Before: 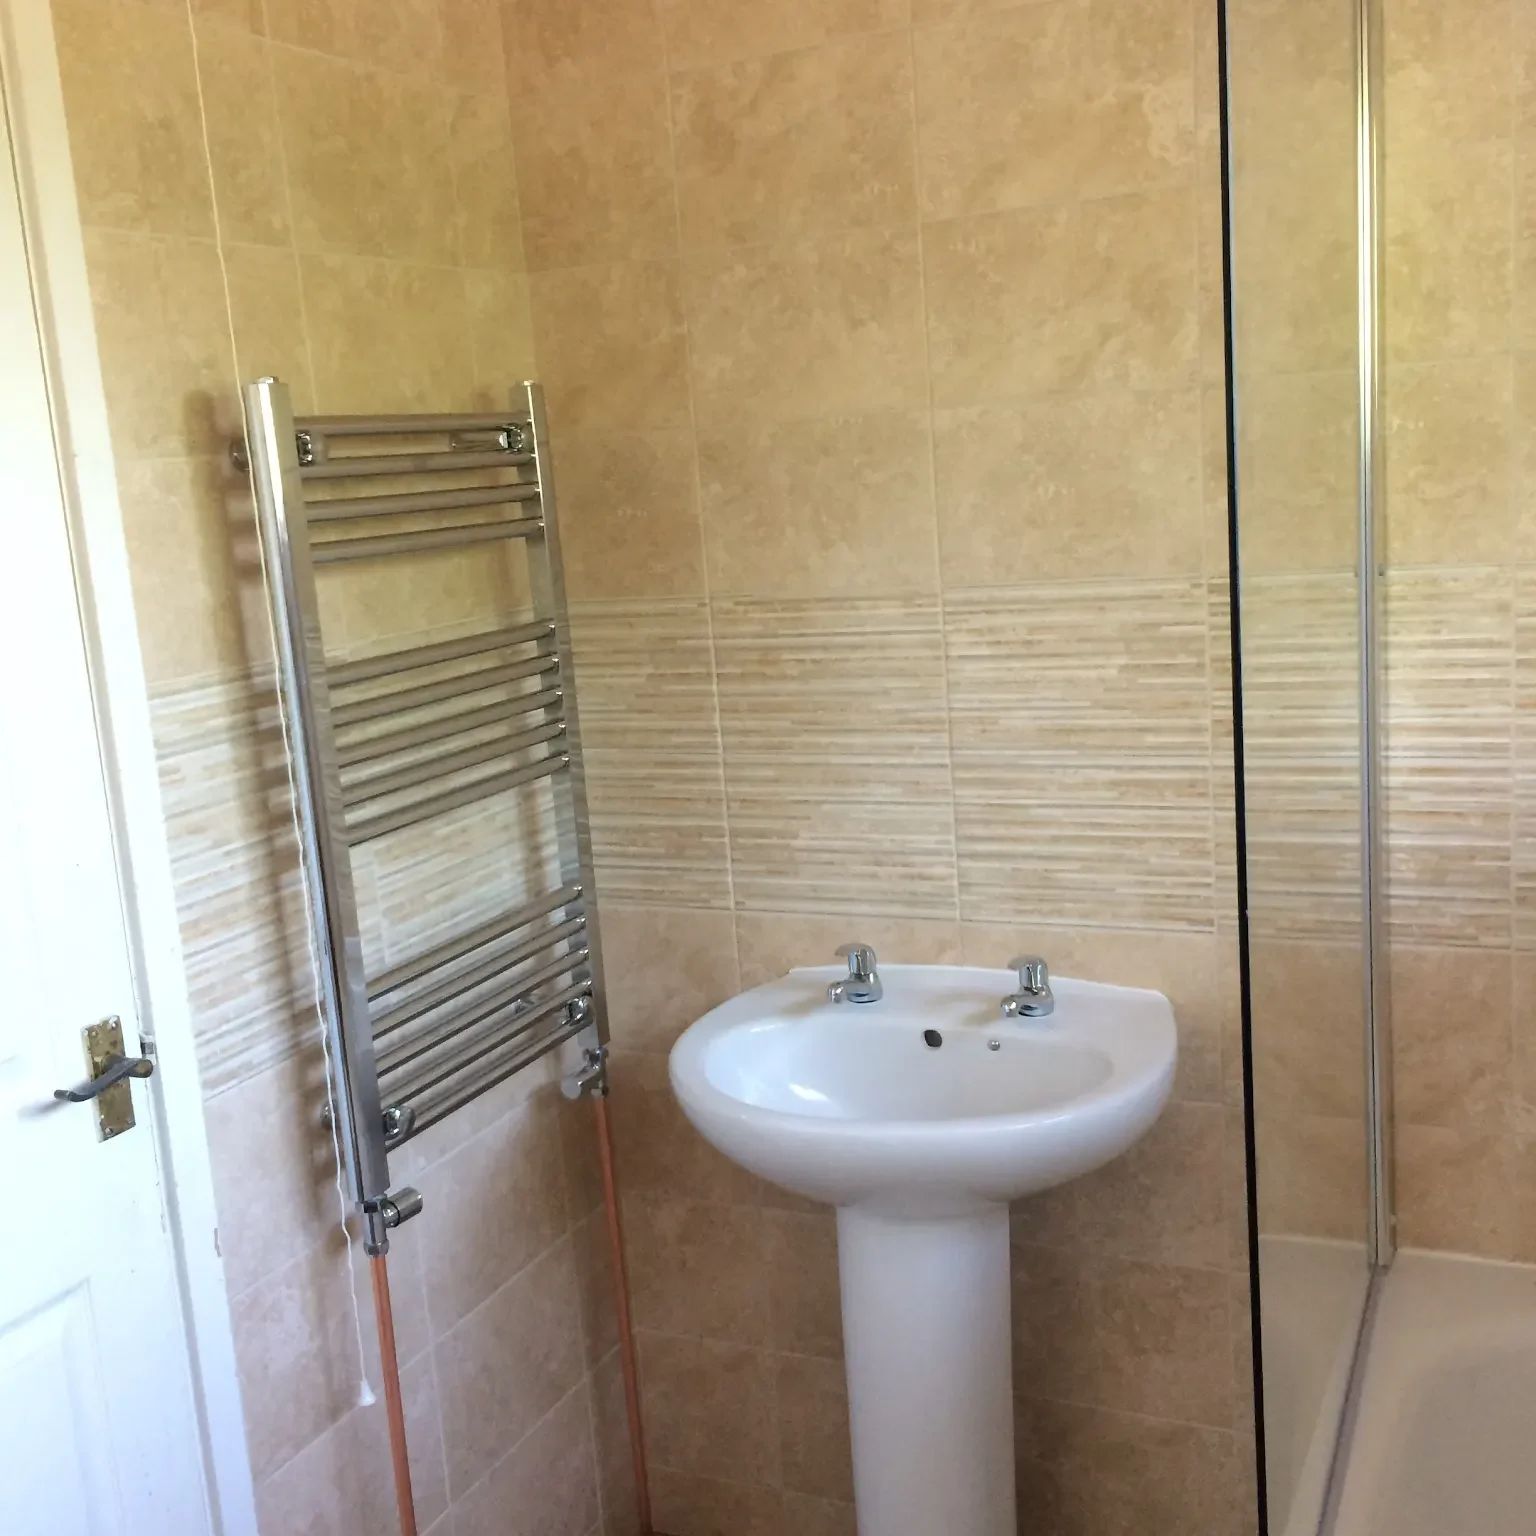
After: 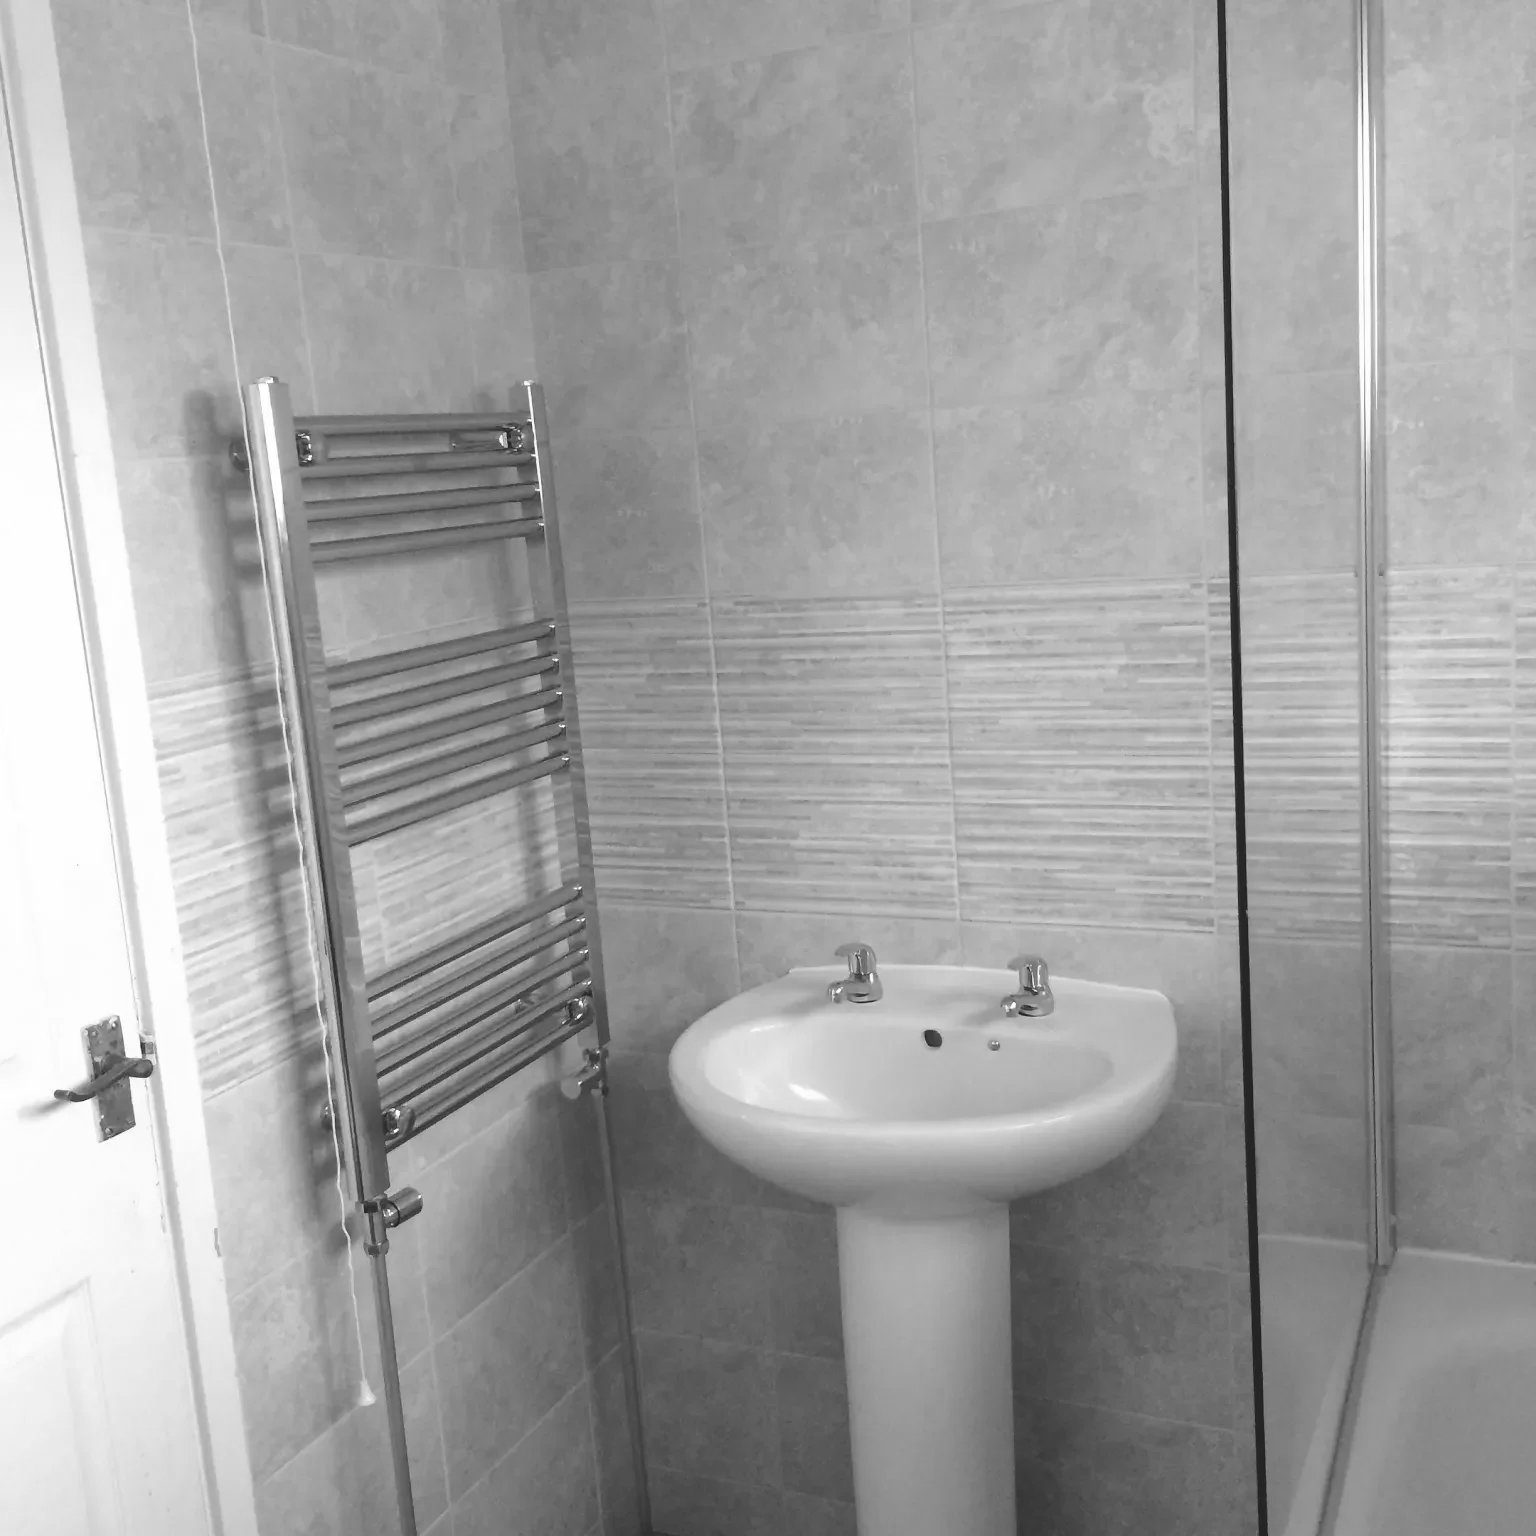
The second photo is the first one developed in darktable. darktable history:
monochrome: on, module defaults
exposure: black level correction -0.015, compensate highlight preservation false
